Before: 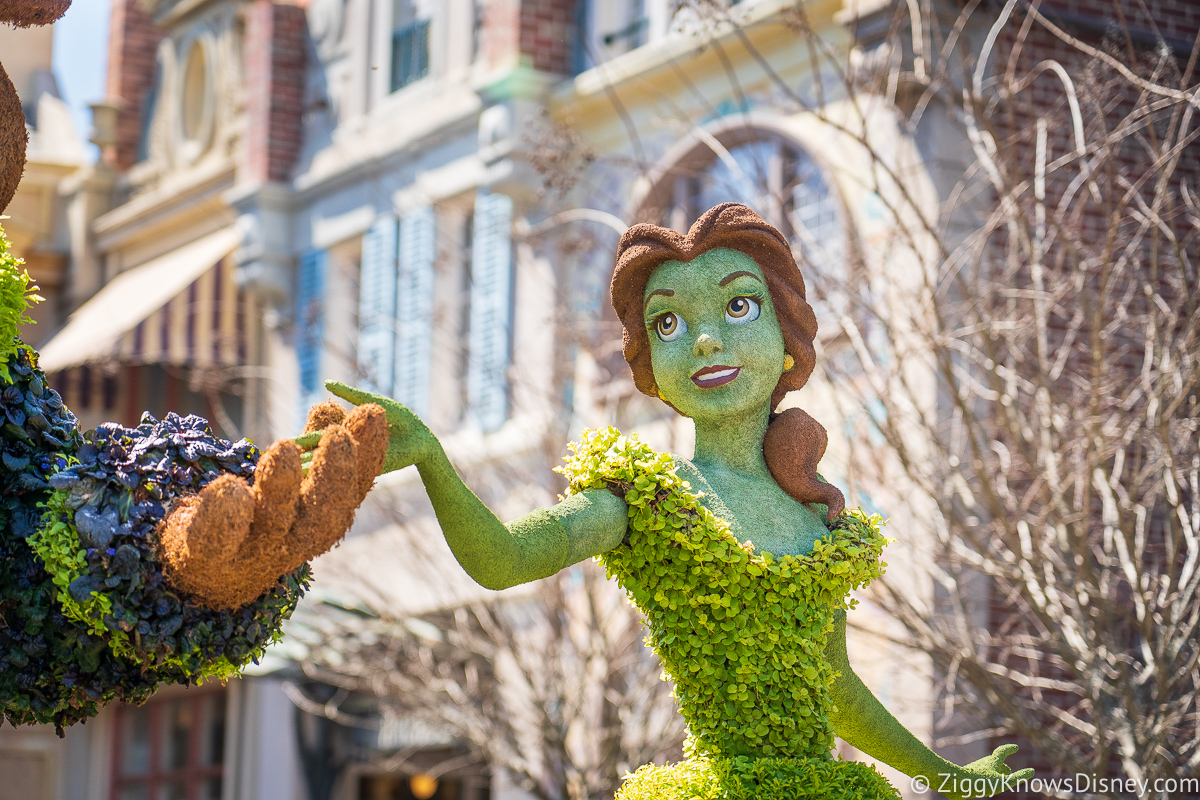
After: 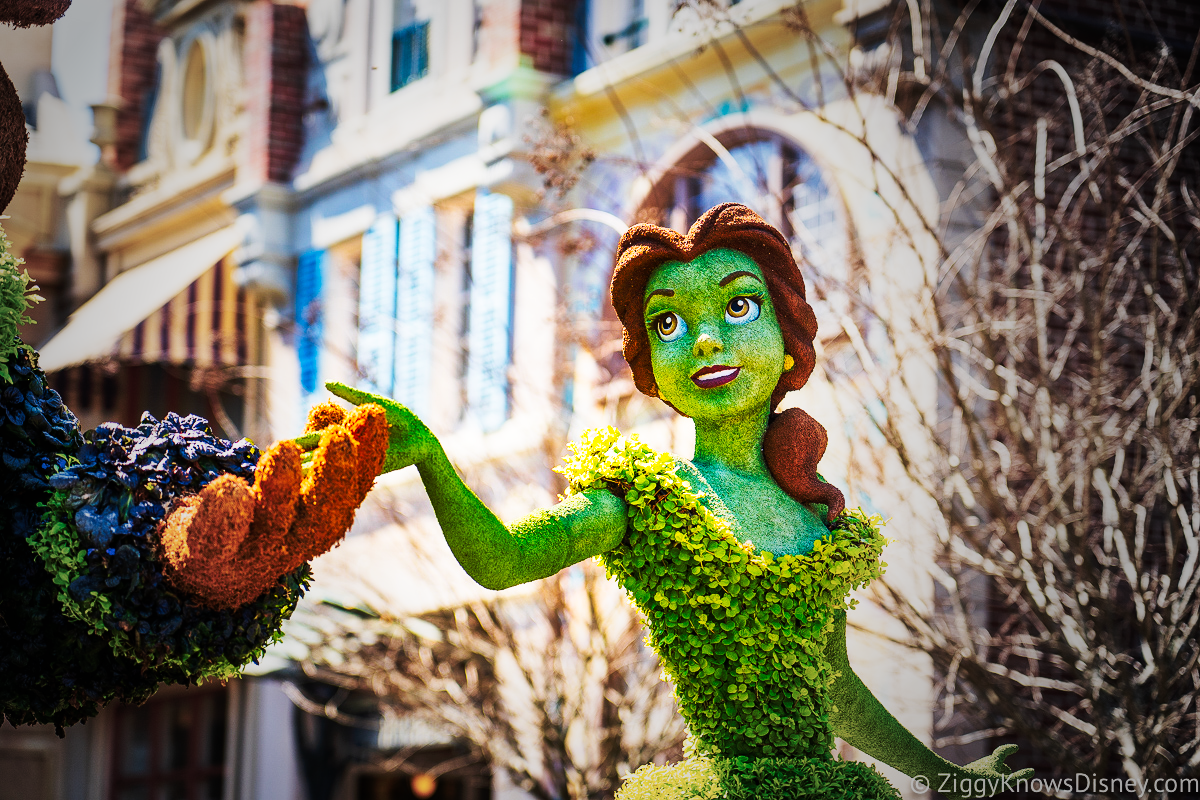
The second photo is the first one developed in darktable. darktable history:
color balance rgb: linear chroma grading › global chroma 9.31%, global vibrance 41.49%
tone curve: curves: ch0 [(0, 0) (0.003, 0.003) (0.011, 0.005) (0.025, 0.005) (0.044, 0.008) (0.069, 0.015) (0.1, 0.023) (0.136, 0.032) (0.177, 0.046) (0.224, 0.072) (0.277, 0.124) (0.335, 0.174) (0.399, 0.253) (0.468, 0.365) (0.543, 0.519) (0.623, 0.675) (0.709, 0.805) (0.801, 0.908) (0.898, 0.97) (1, 1)], preserve colors none
vignetting: fall-off start 33.76%, fall-off radius 64.94%, brightness -0.575, center (-0.12, -0.002), width/height ratio 0.959
